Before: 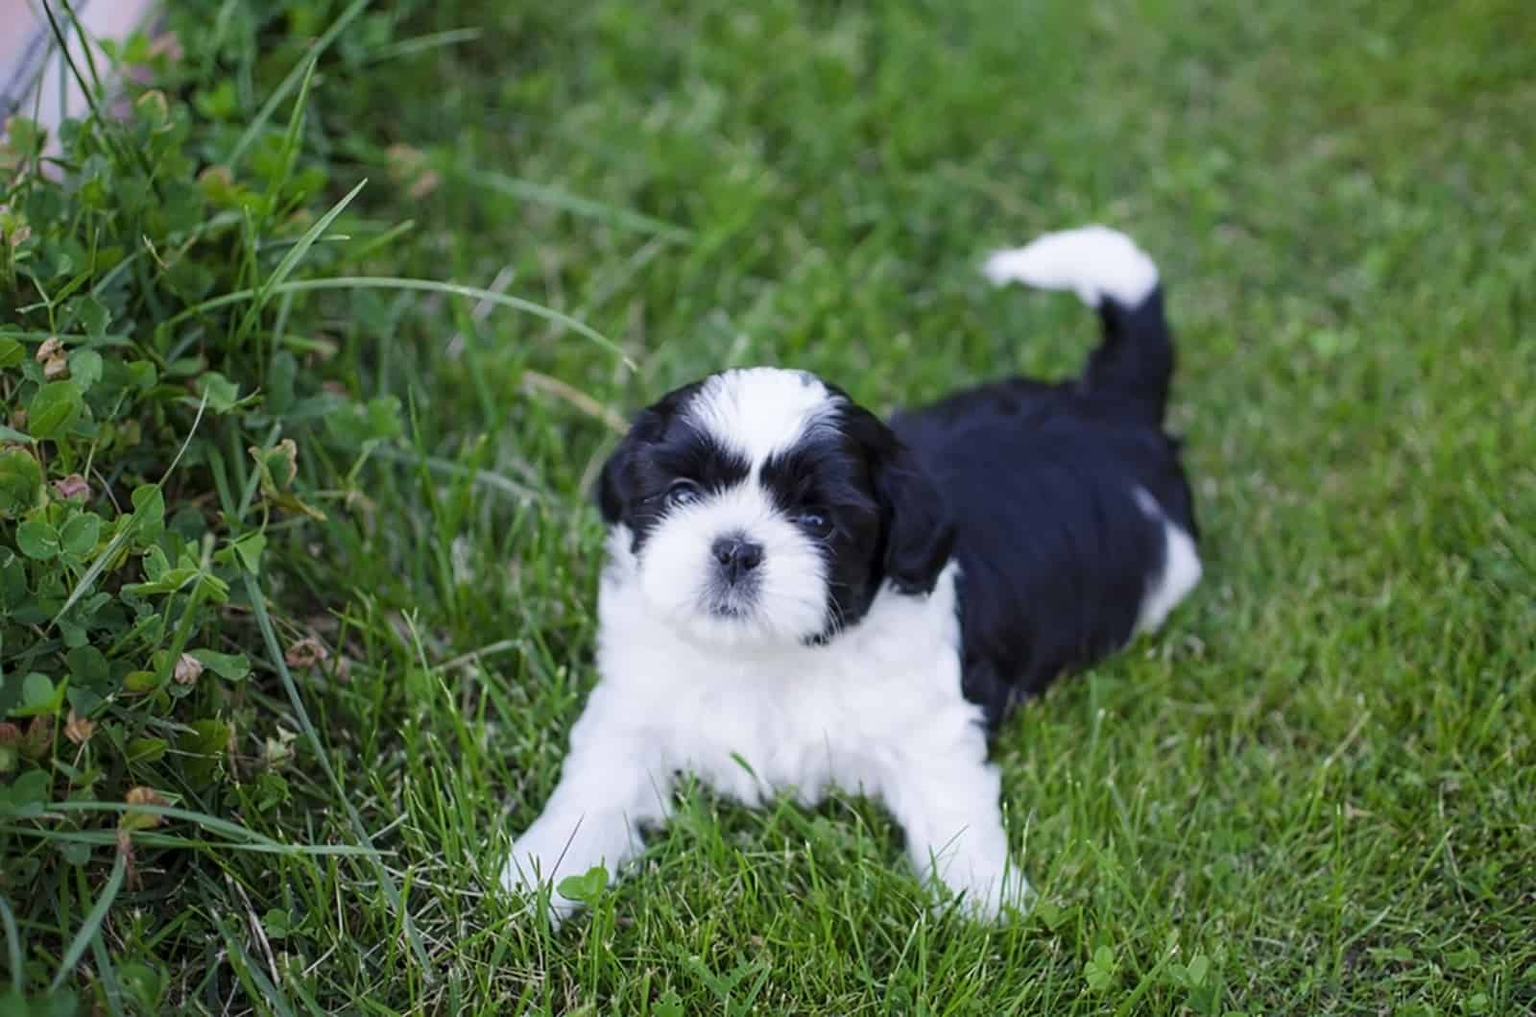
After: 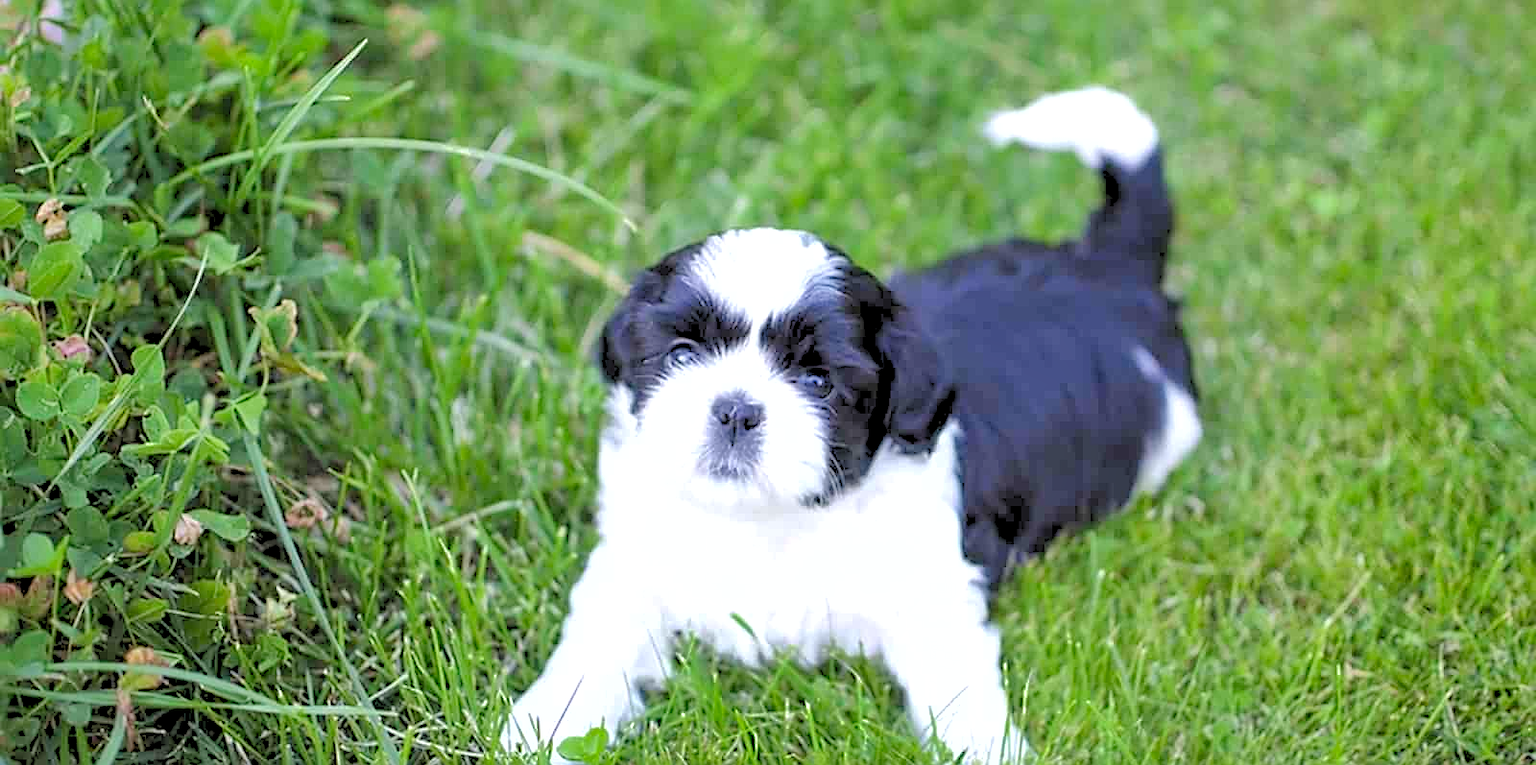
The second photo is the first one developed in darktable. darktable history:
exposure: black level correction 0, exposure 0.597 EV, compensate highlight preservation false
levels: levels [0.093, 0.434, 0.988]
shadows and highlights: on, module defaults
crop: top 13.757%, bottom 10.96%
sharpen: on, module defaults
